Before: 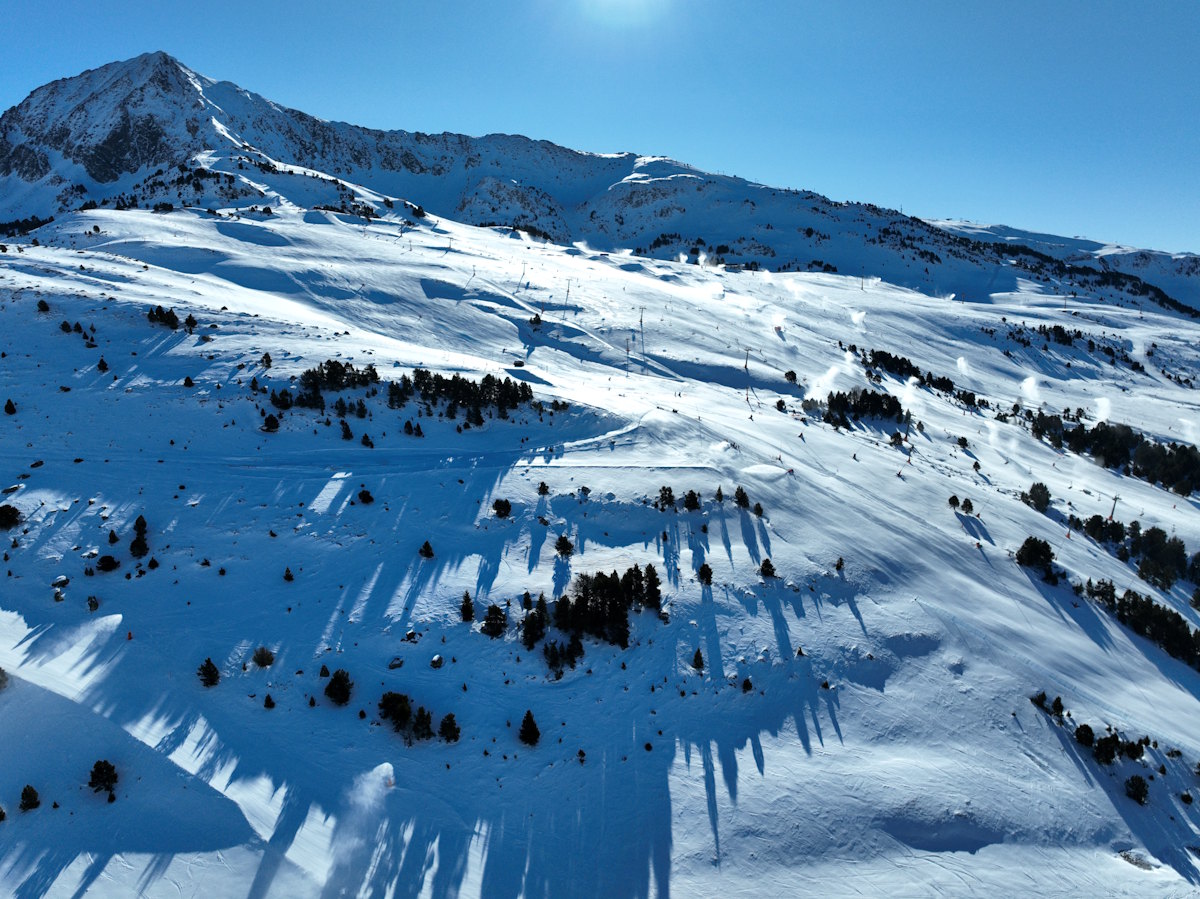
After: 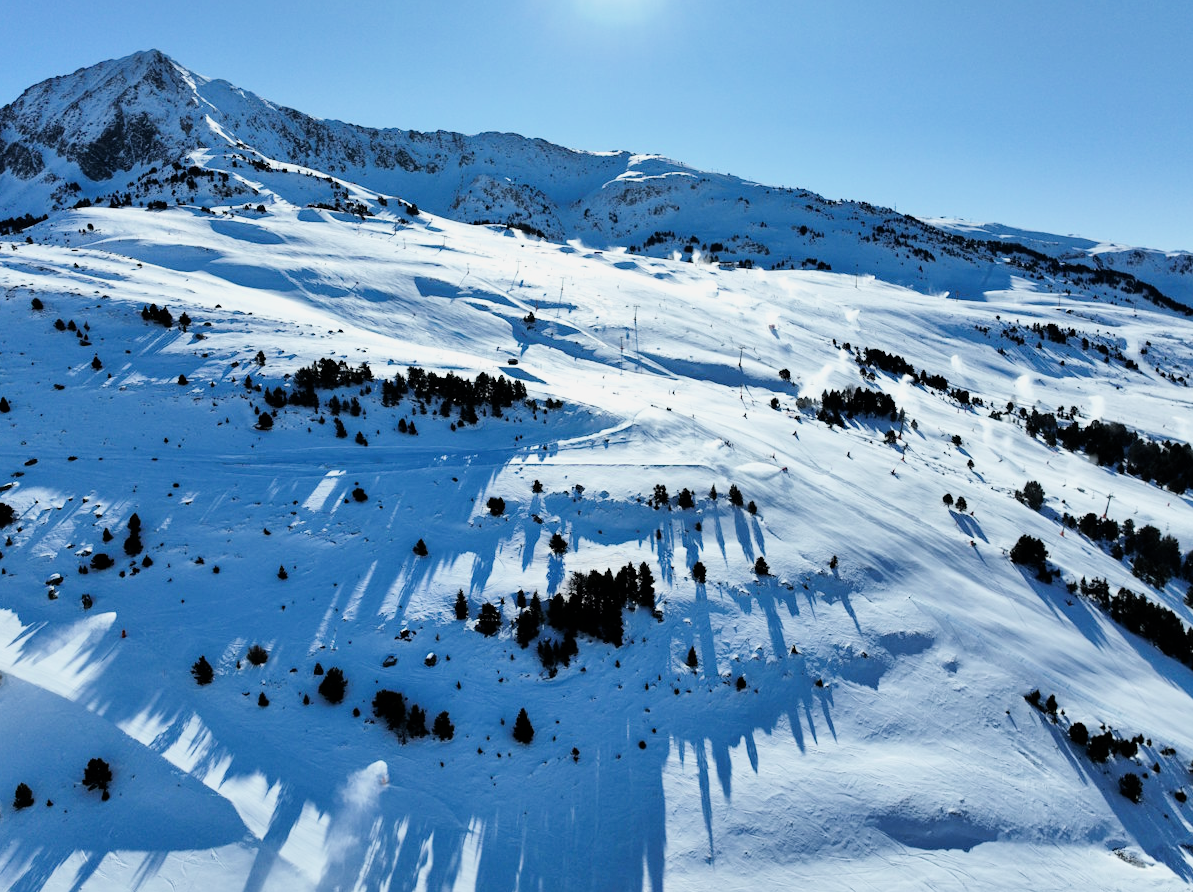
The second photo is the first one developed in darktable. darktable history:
crop and rotate: left 0.535%, top 0.392%, bottom 0.337%
exposure: exposure 0.496 EV, compensate exposure bias true, compensate highlight preservation false
filmic rgb: black relative exposure -7.85 EV, white relative exposure 4.3 EV, hardness 3.89
tone equalizer: -8 EV -0.437 EV, -7 EV -0.386 EV, -6 EV -0.306 EV, -5 EV -0.237 EV, -3 EV 0.229 EV, -2 EV 0.335 EV, -1 EV 0.387 EV, +0 EV 0.43 EV, edges refinement/feathering 500, mask exposure compensation -1.57 EV, preserve details no
